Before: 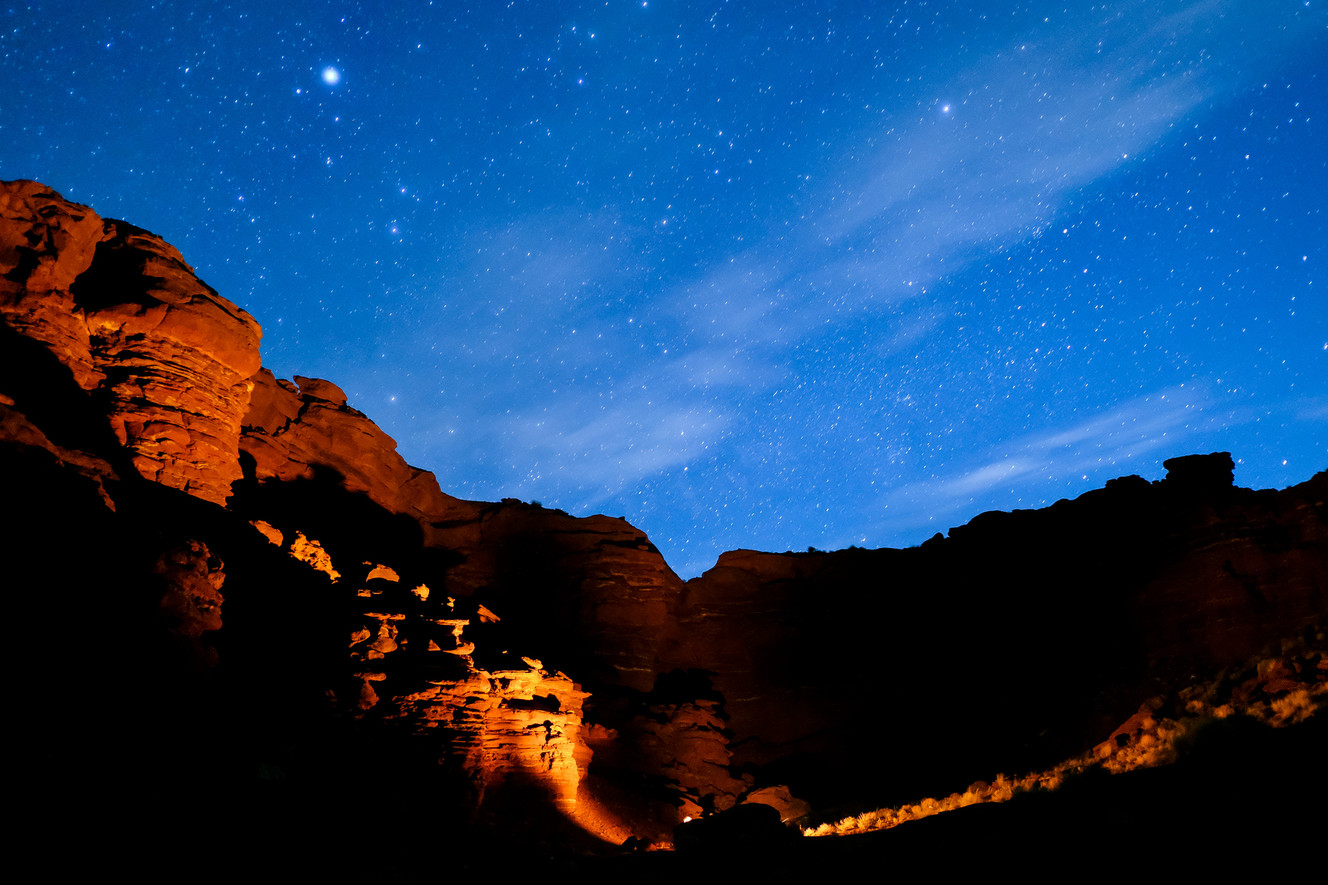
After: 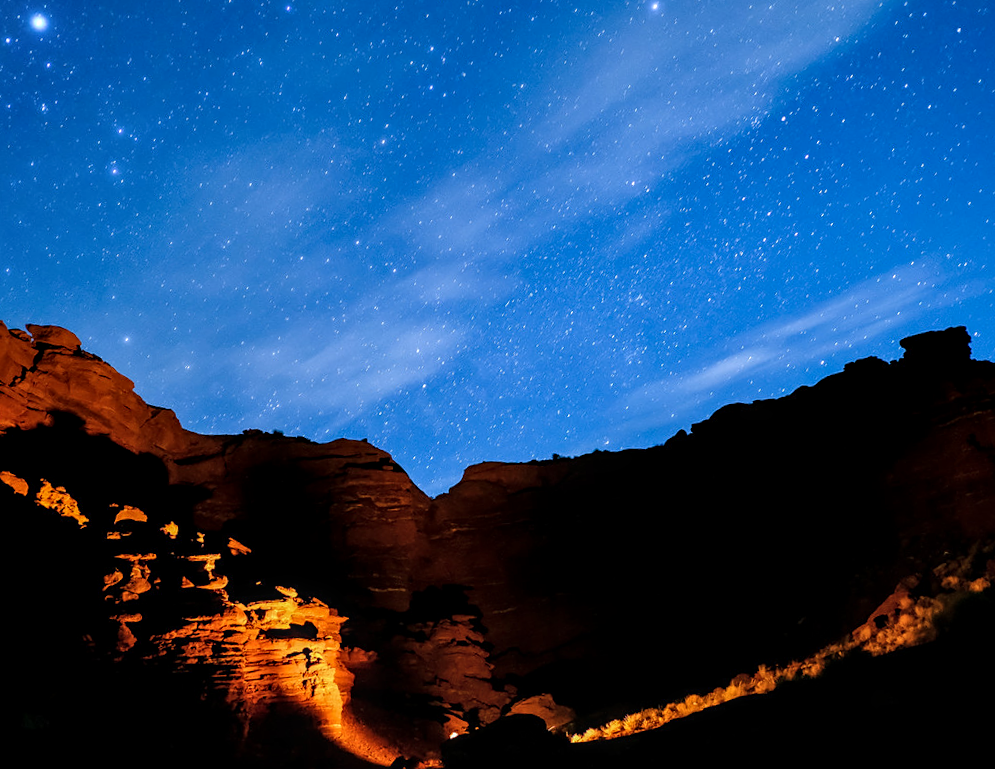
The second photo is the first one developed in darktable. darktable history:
rotate and perspective: rotation -4.57°, crop left 0.054, crop right 0.944, crop top 0.087, crop bottom 0.914
sharpen: amount 0.2
crop and rotate: left 17.959%, top 5.771%, right 1.742%
local contrast: on, module defaults
bloom: size 9%, threshold 100%, strength 7%
